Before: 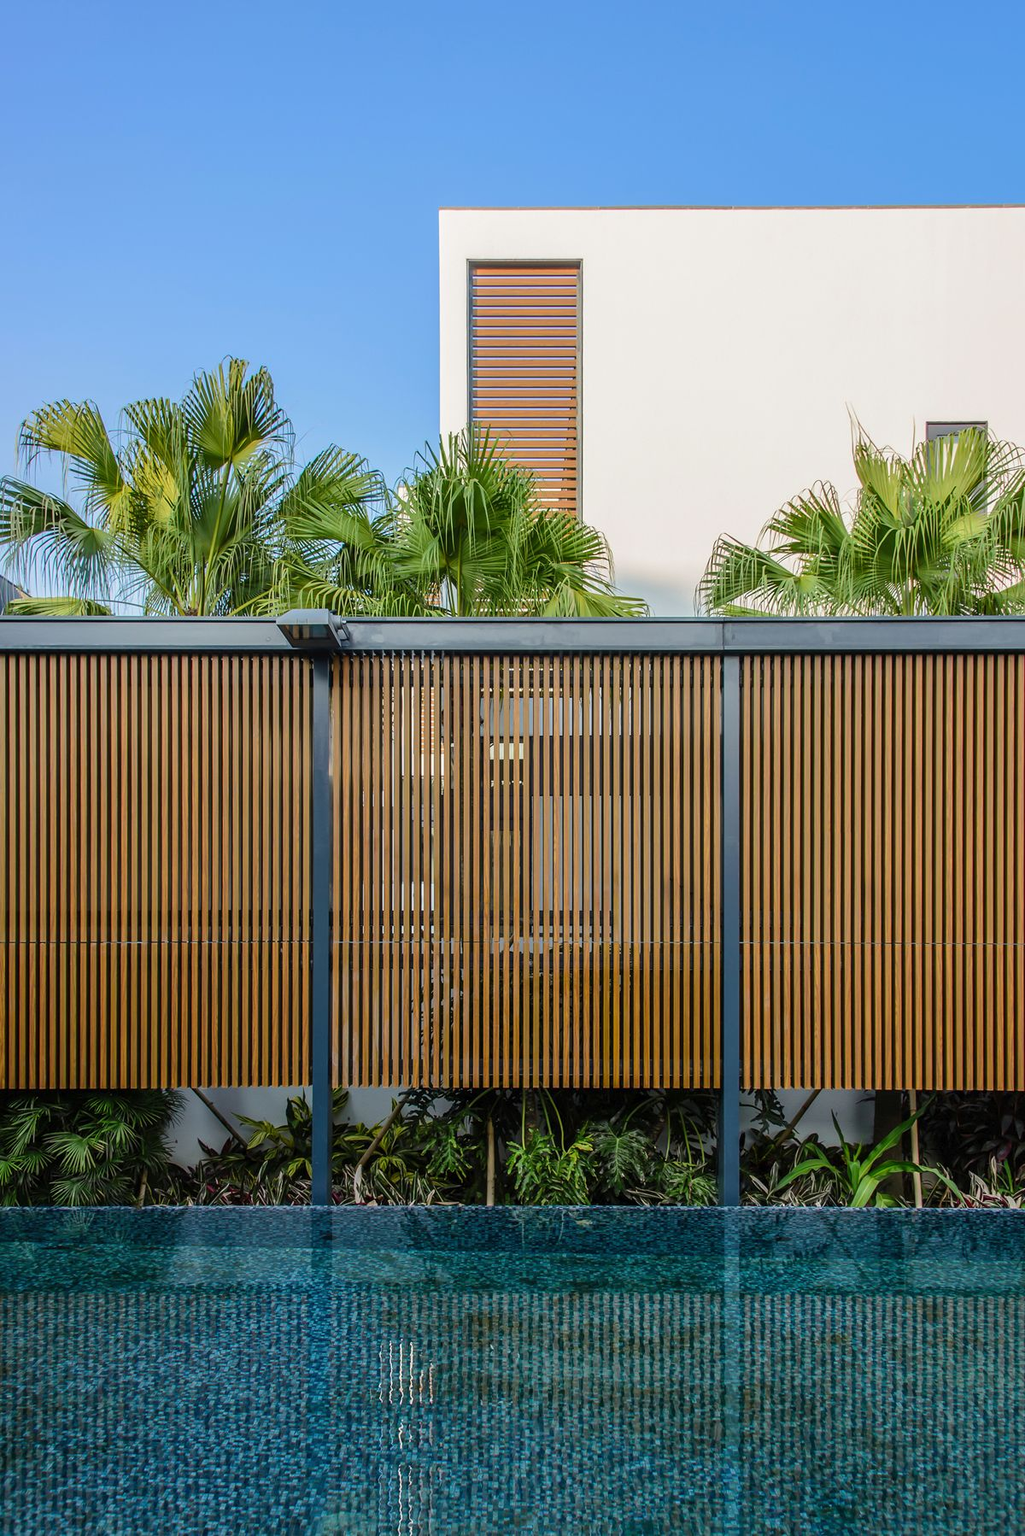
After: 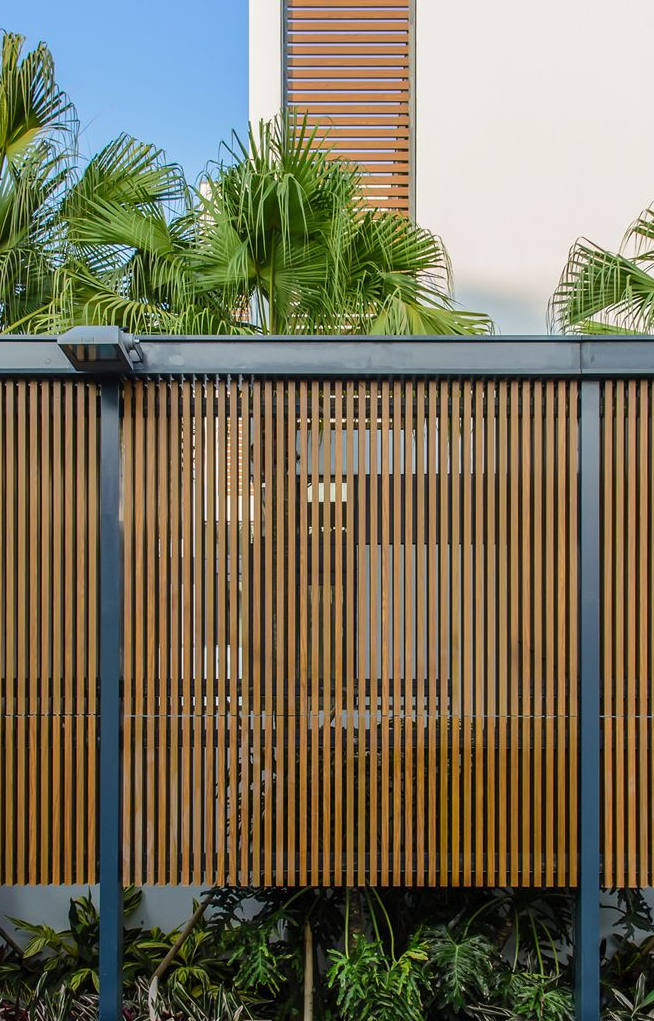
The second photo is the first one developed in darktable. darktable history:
crop and rotate: left 22.187%, top 21.554%, right 23.278%, bottom 21.637%
